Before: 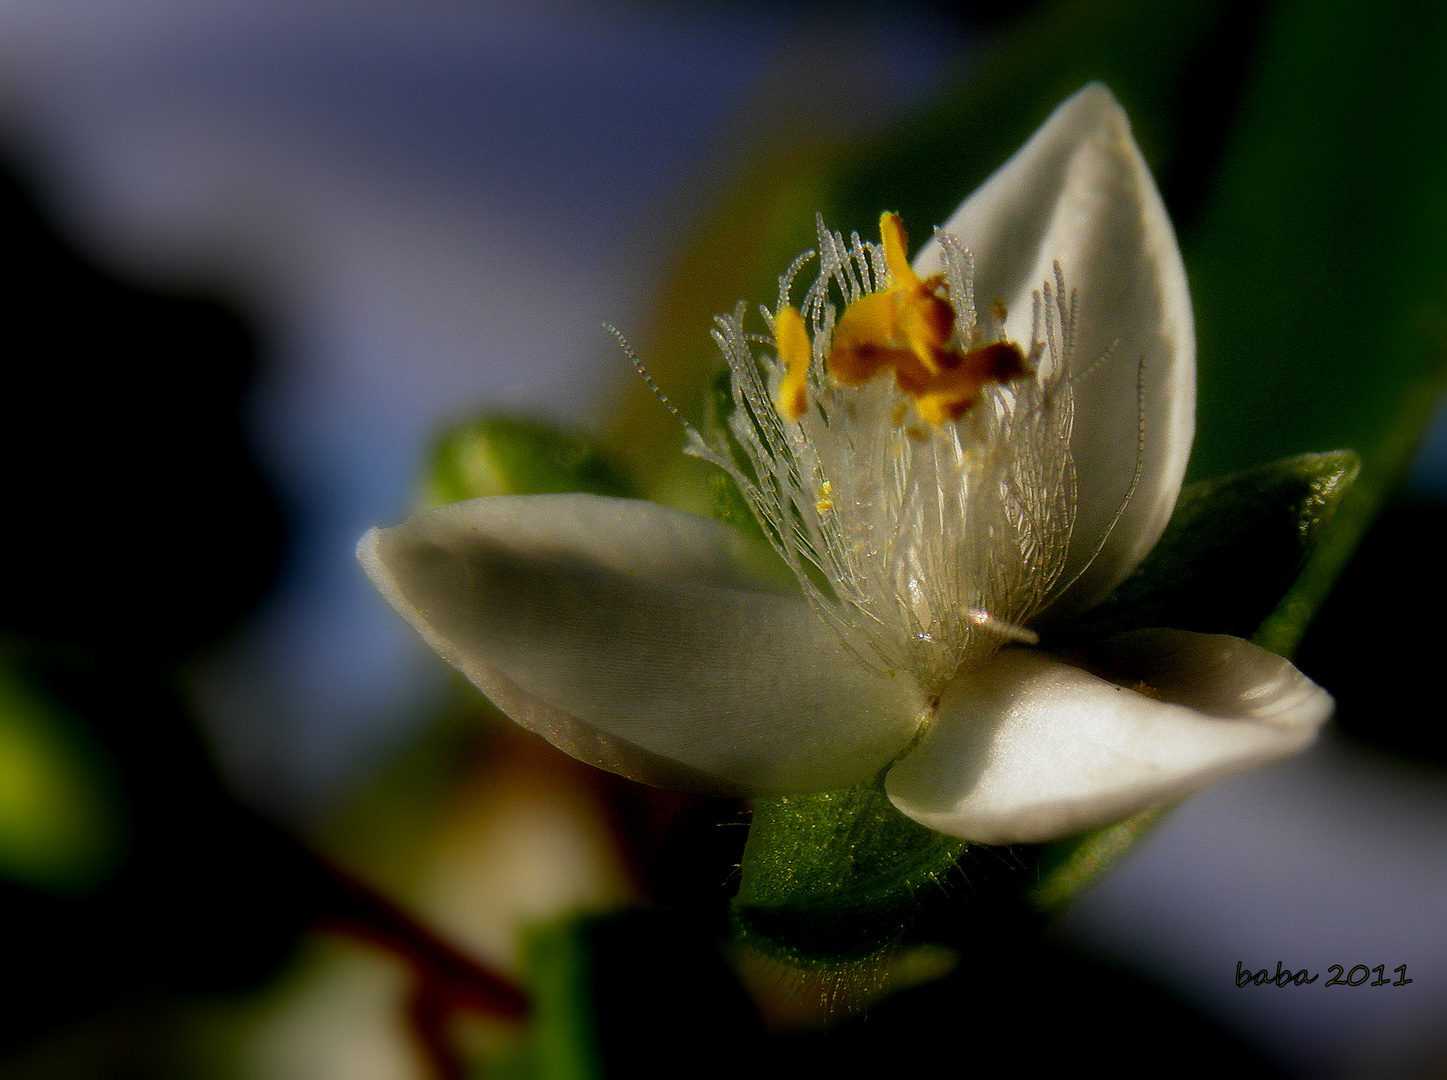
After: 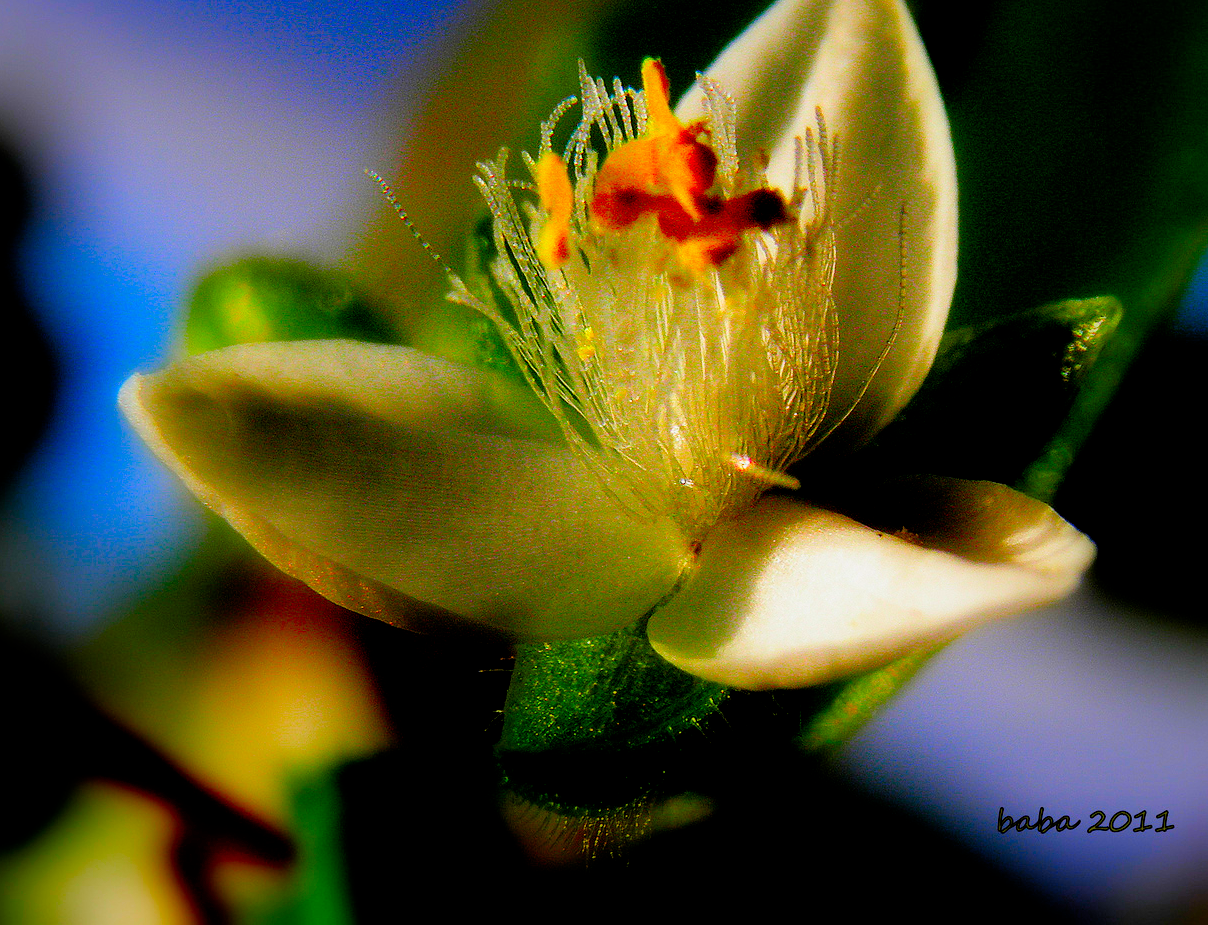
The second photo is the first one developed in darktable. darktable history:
filmic rgb: black relative exposure -7.59 EV, white relative exposure 4.66 EV, target black luminance 0%, hardness 3.53, latitude 50.43%, contrast 1.037, highlights saturation mix 8.89%, shadows ↔ highlights balance -0.15%
color correction: highlights b* 0.056, saturation 2.09
crop: left 16.489%, top 14.35%
exposure: exposure 0.775 EV, compensate exposure bias true, compensate highlight preservation false
color balance rgb: power › hue 72.74°, highlights gain › luminance 14.944%, perceptual saturation grading › global saturation 45.682%, perceptual saturation grading › highlights -50.462%, perceptual saturation grading › shadows 30.243%
tone equalizer: edges refinement/feathering 500, mask exposure compensation -1.57 EV, preserve details guided filter
